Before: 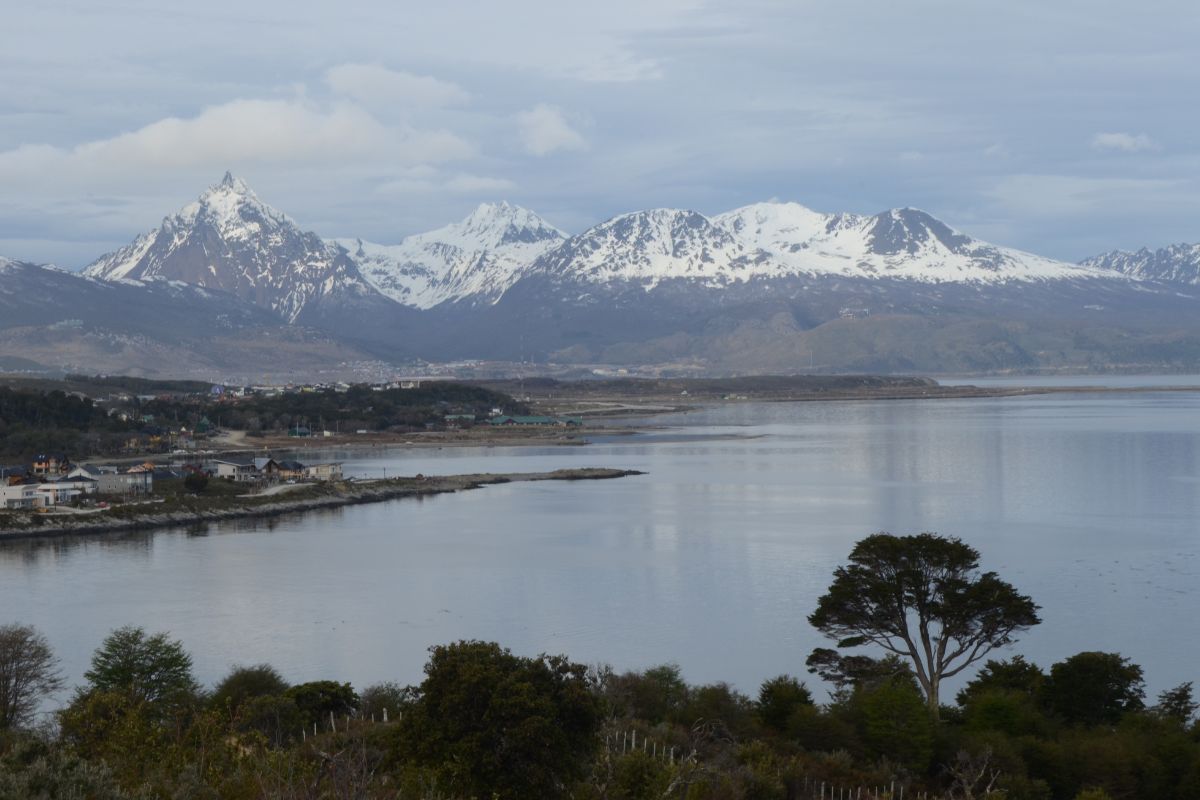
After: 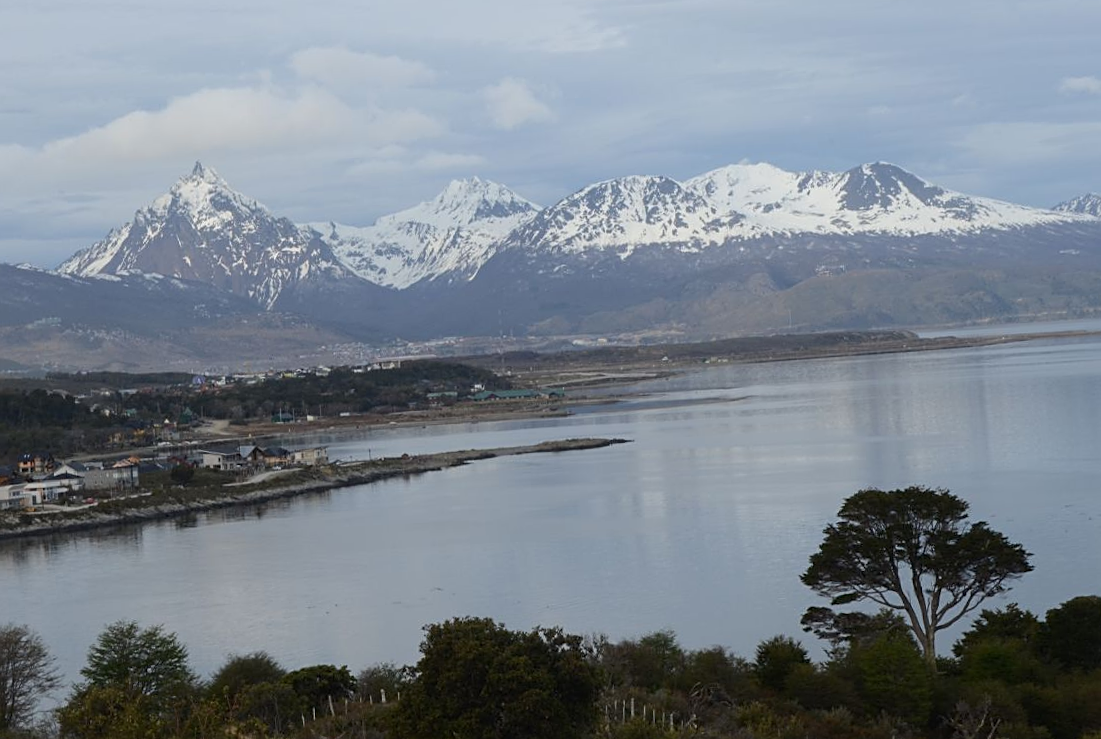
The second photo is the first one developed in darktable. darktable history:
exposure: exposure 0 EV, compensate highlight preservation false
crop and rotate: right 5.167%
sharpen: on, module defaults
rotate and perspective: rotation -3°, crop left 0.031, crop right 0.968, crop top 0.07, crop bottom 0.93
